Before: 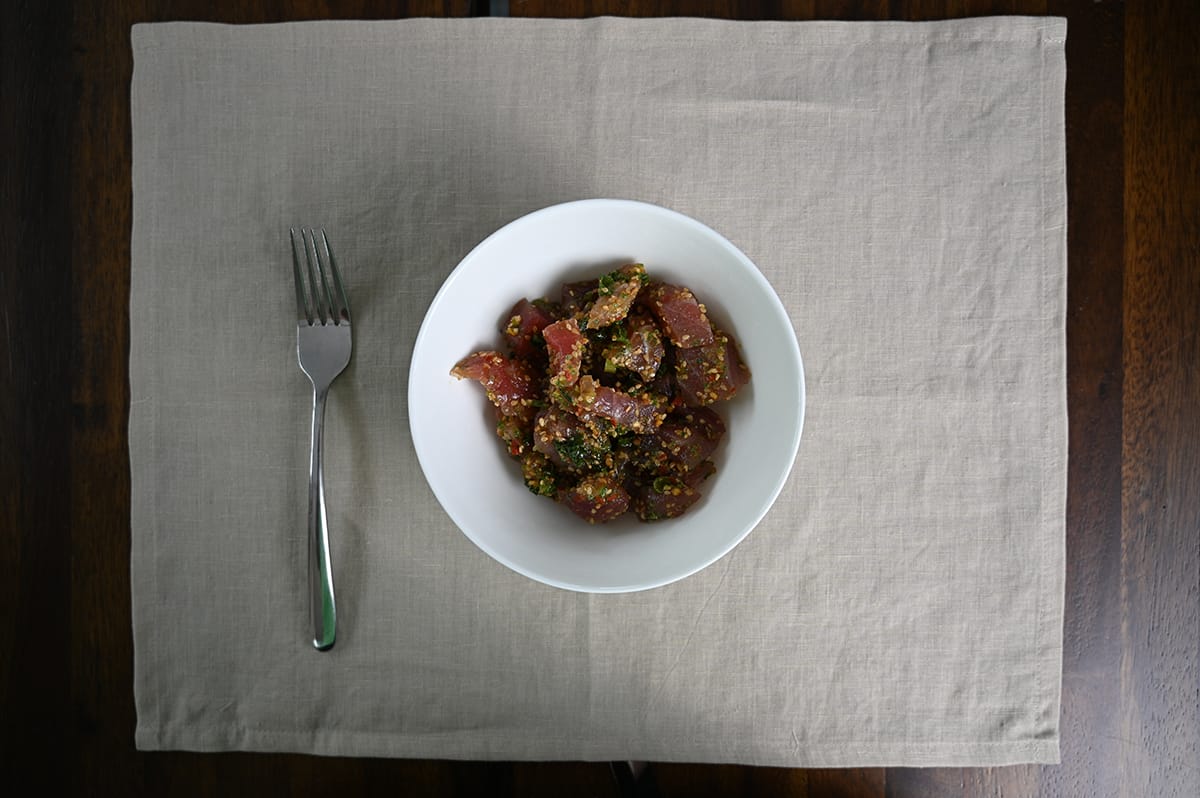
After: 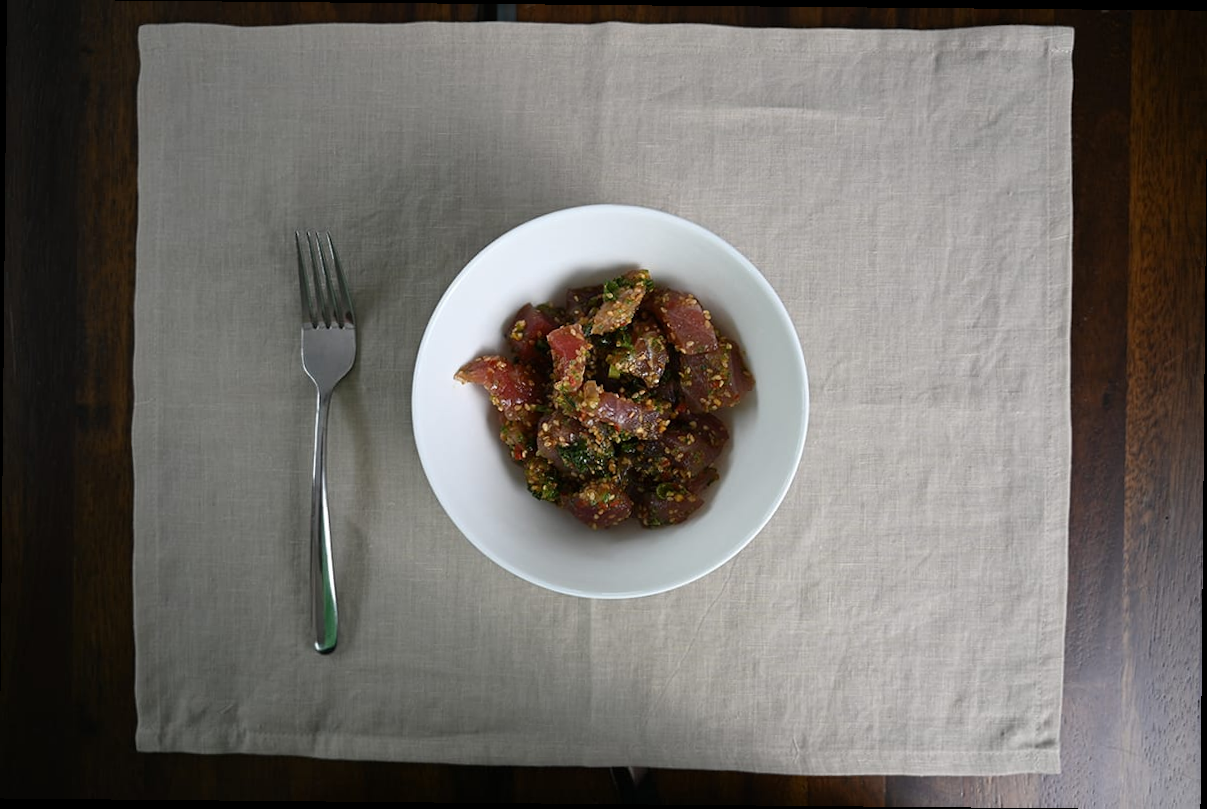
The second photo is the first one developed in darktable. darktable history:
crop and rotate: angle -0.533°
